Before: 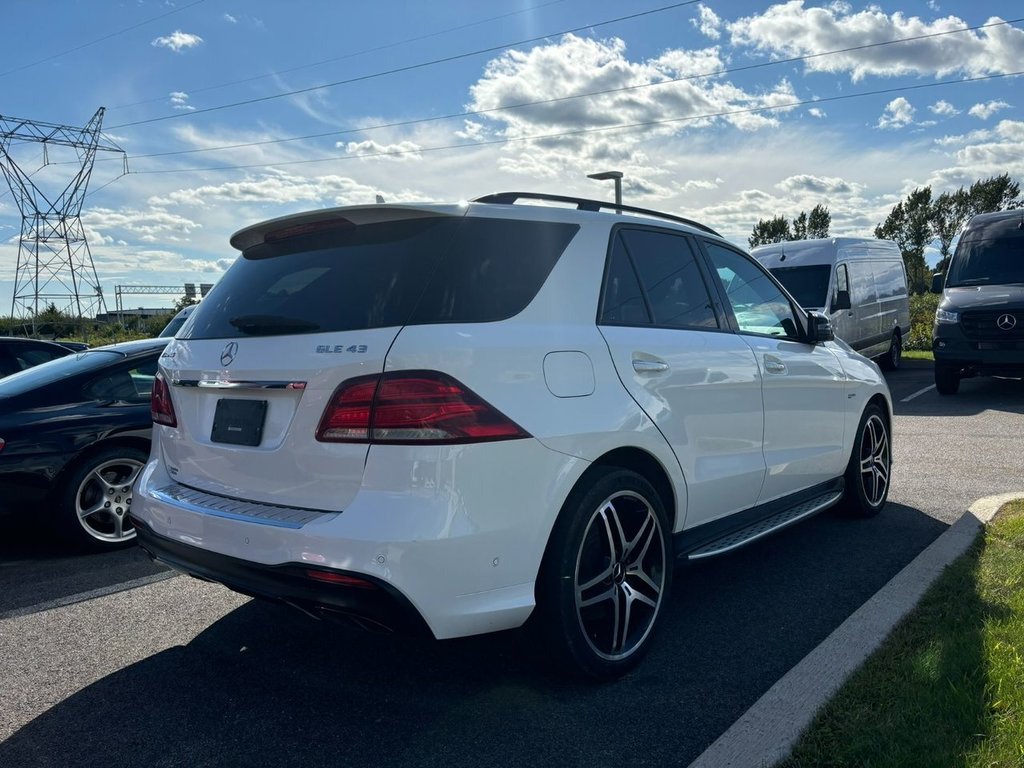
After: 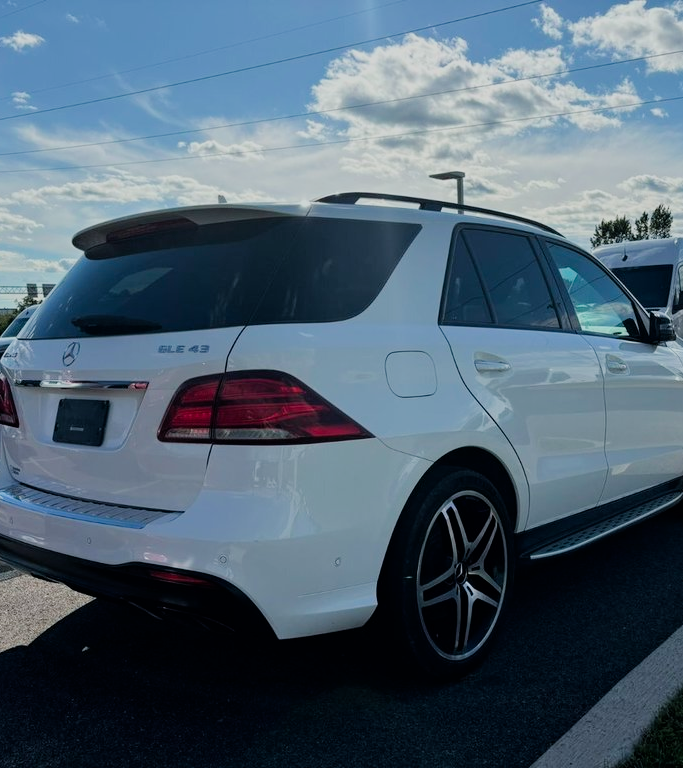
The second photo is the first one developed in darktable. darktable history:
filmic rgb: black relative exposure -7.65 EV, white relative exposure 4.56 EV, hardness 3.61
crop and rotate: left 15.446%, right 17.836%
